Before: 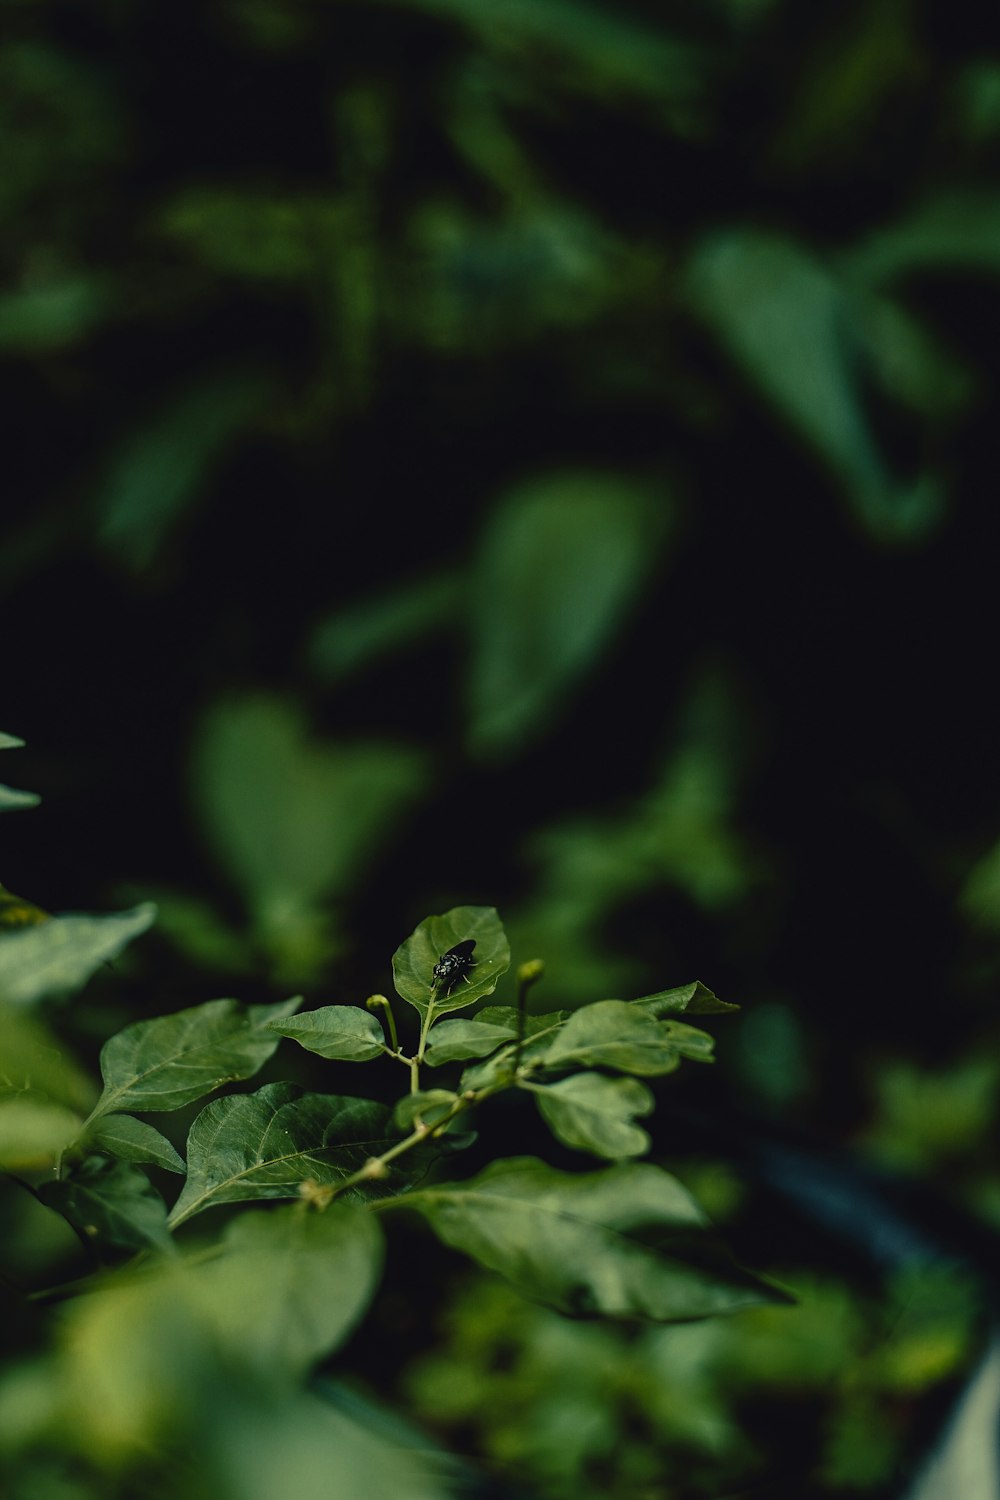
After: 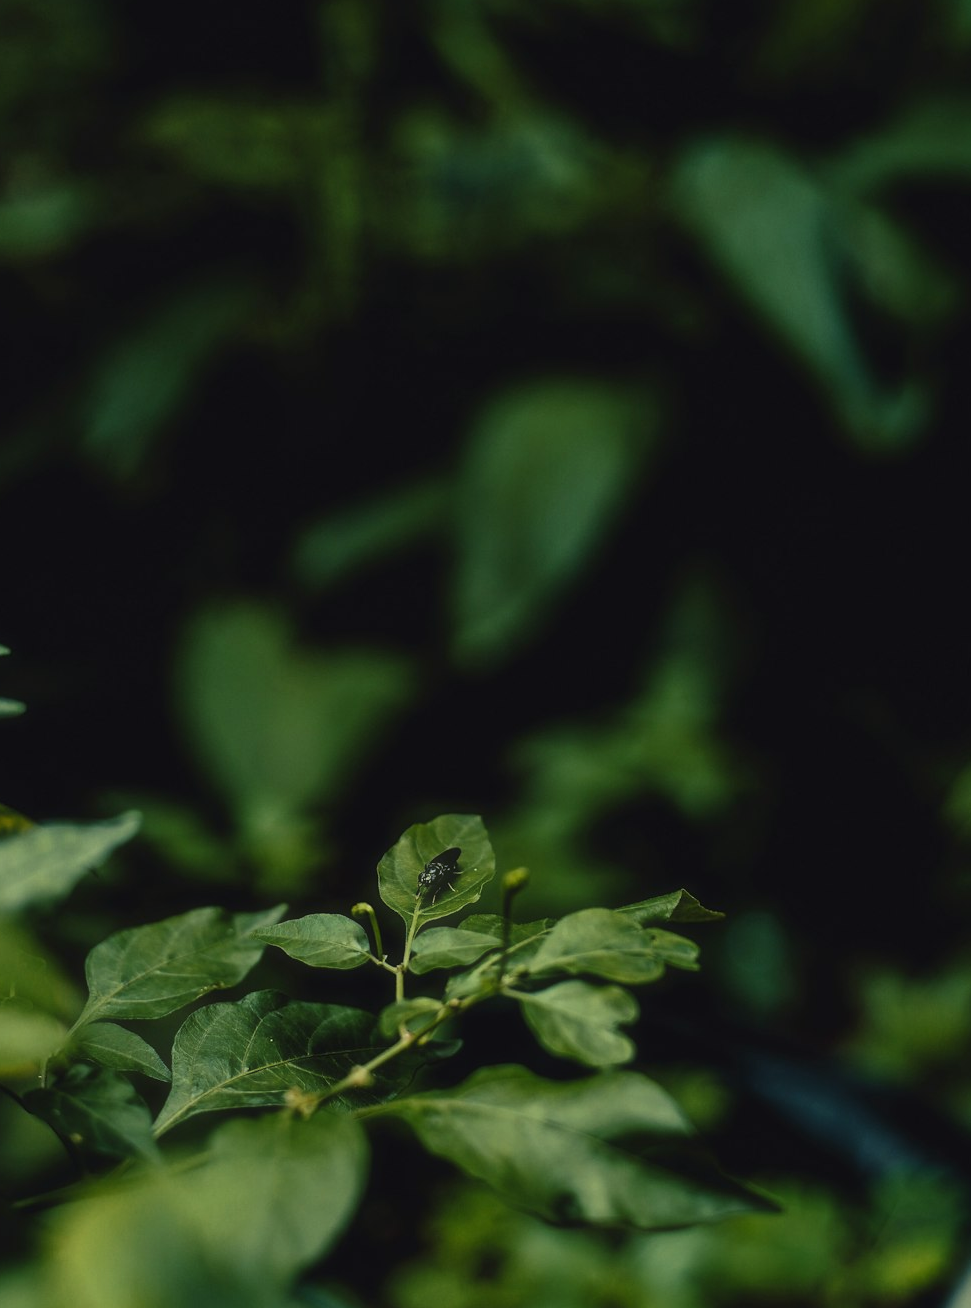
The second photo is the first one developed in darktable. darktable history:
crop: left 1.507%, top 6.147%, right 1.379%, bottom 6.637%
haze removal: strength -0.1, adaptive false
